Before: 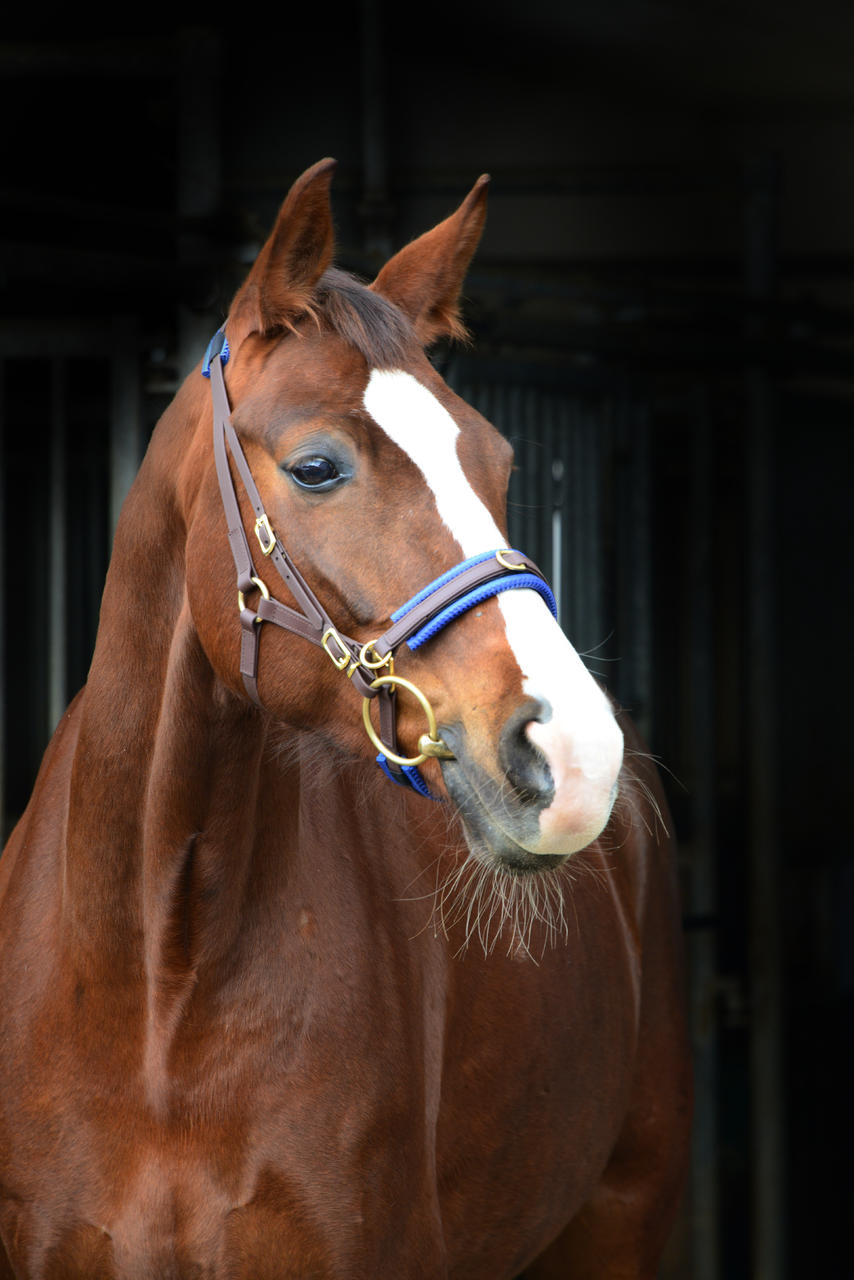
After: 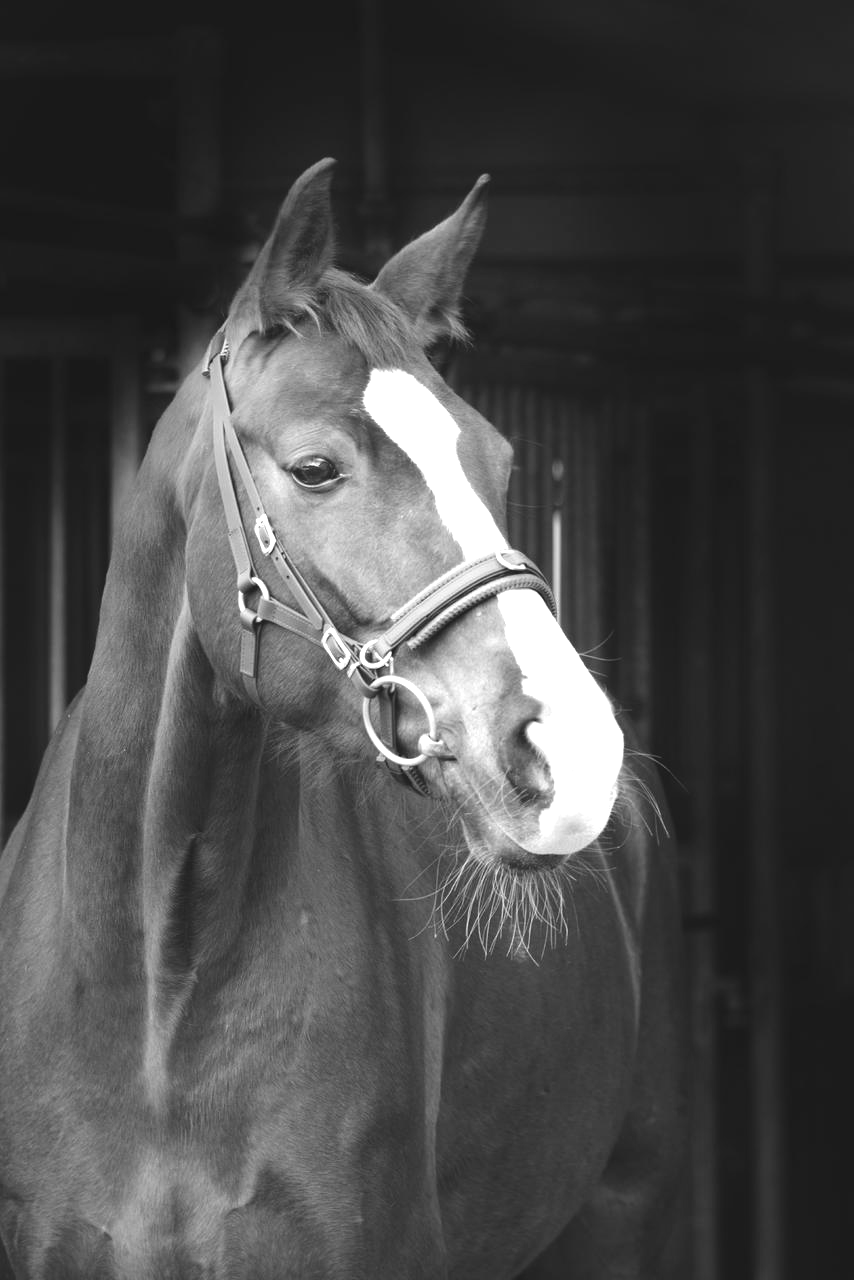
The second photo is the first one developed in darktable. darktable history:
exposure: black level correction -0.005, exposure 1 EV, compensate highlight preservation false
color correction: saturation 1.32
monochrome: a -71.75, b 75.82
white balance: red 0.983, blue 1.036
